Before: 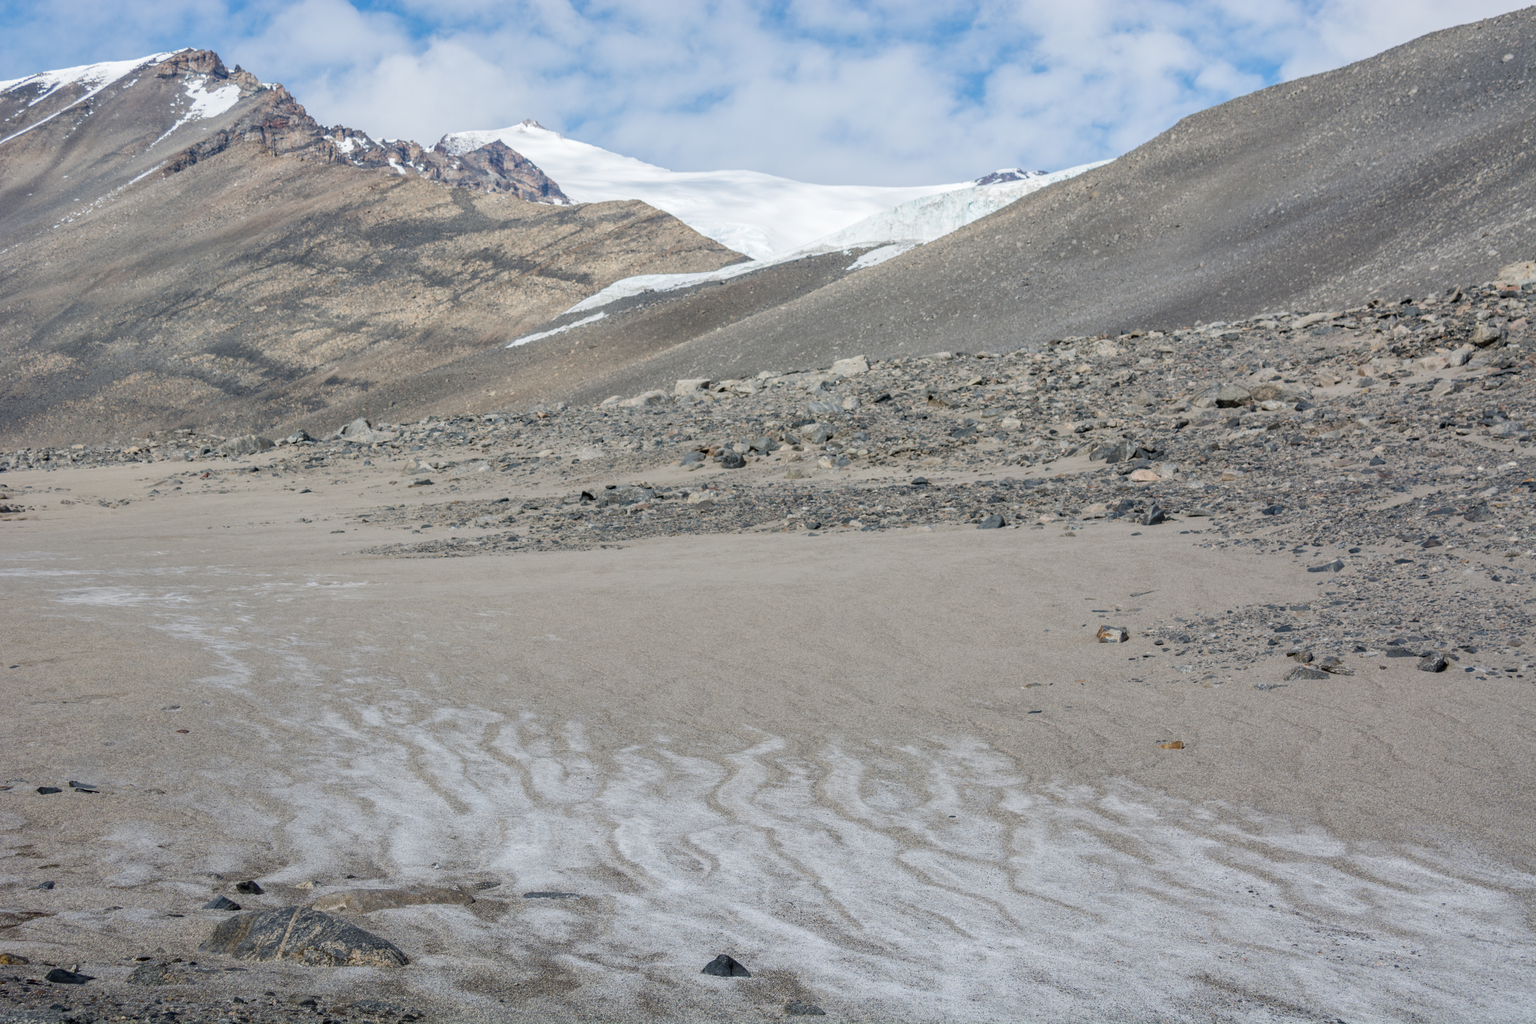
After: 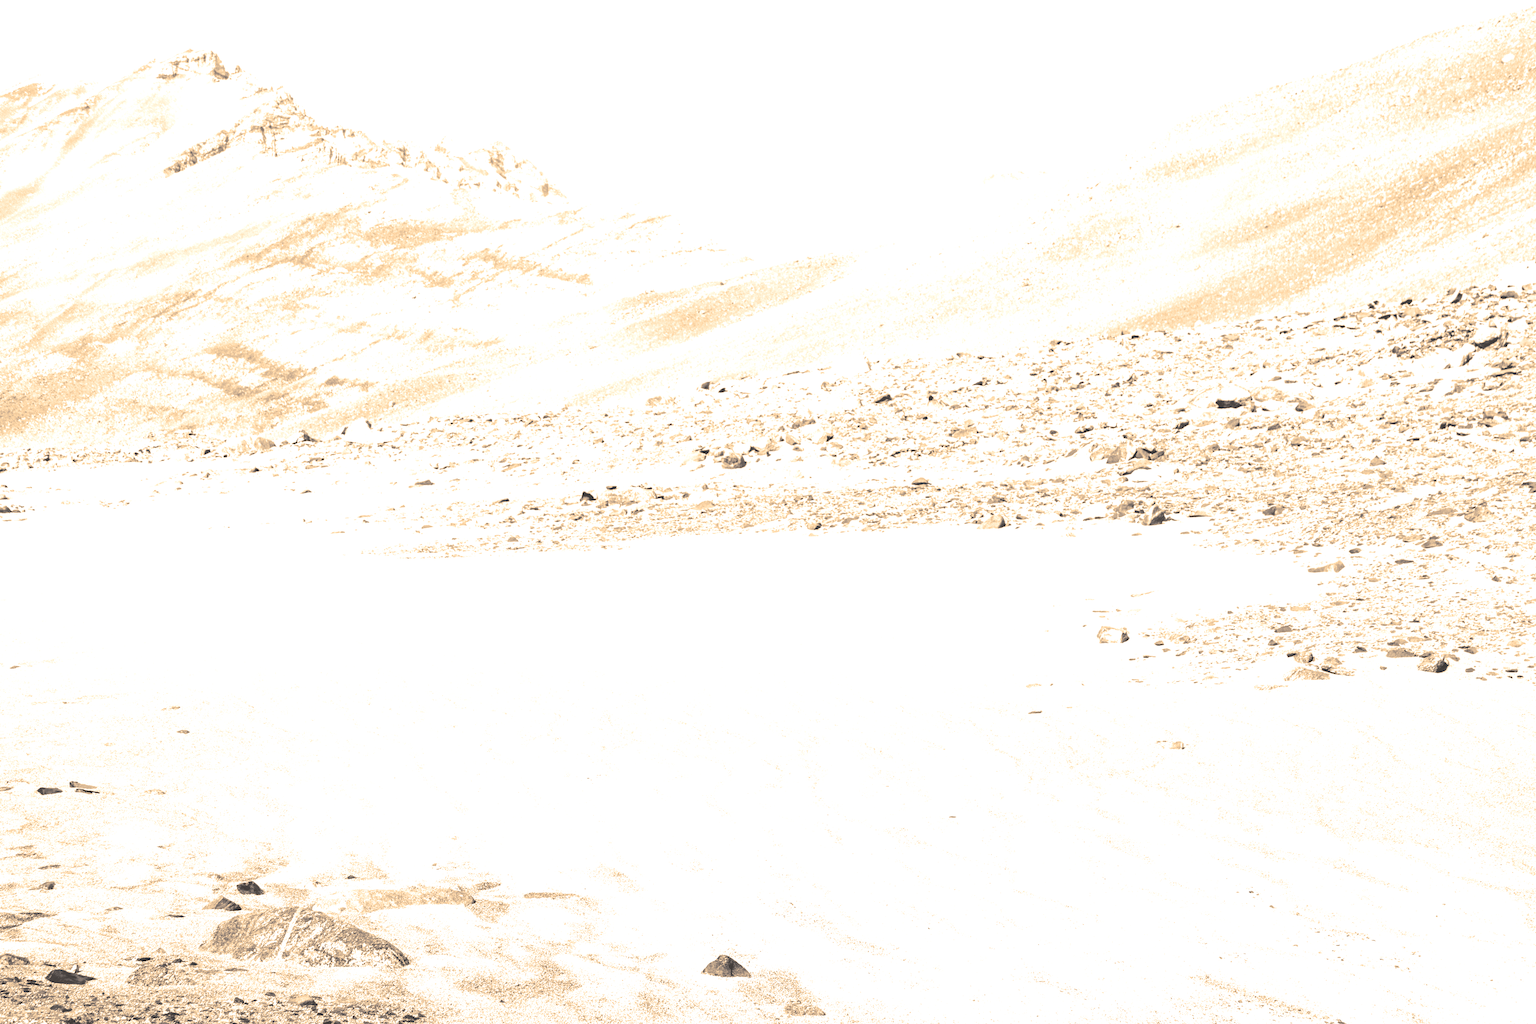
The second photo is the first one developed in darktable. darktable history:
split-toning: shadows › hue 26°, shadows › saturation 0.09, highlights › hue 40°, highlights › saturation 0.18, balance -63, compress 0%
base curve: curves: ch0 [(0, 0) (0.012, 0.01) (0.073, 0.168) (0.31, 0.711) (0.645, 0.957) (1, 1)], preserve colors none
colorize: hue 28.8°, source mix 100%
